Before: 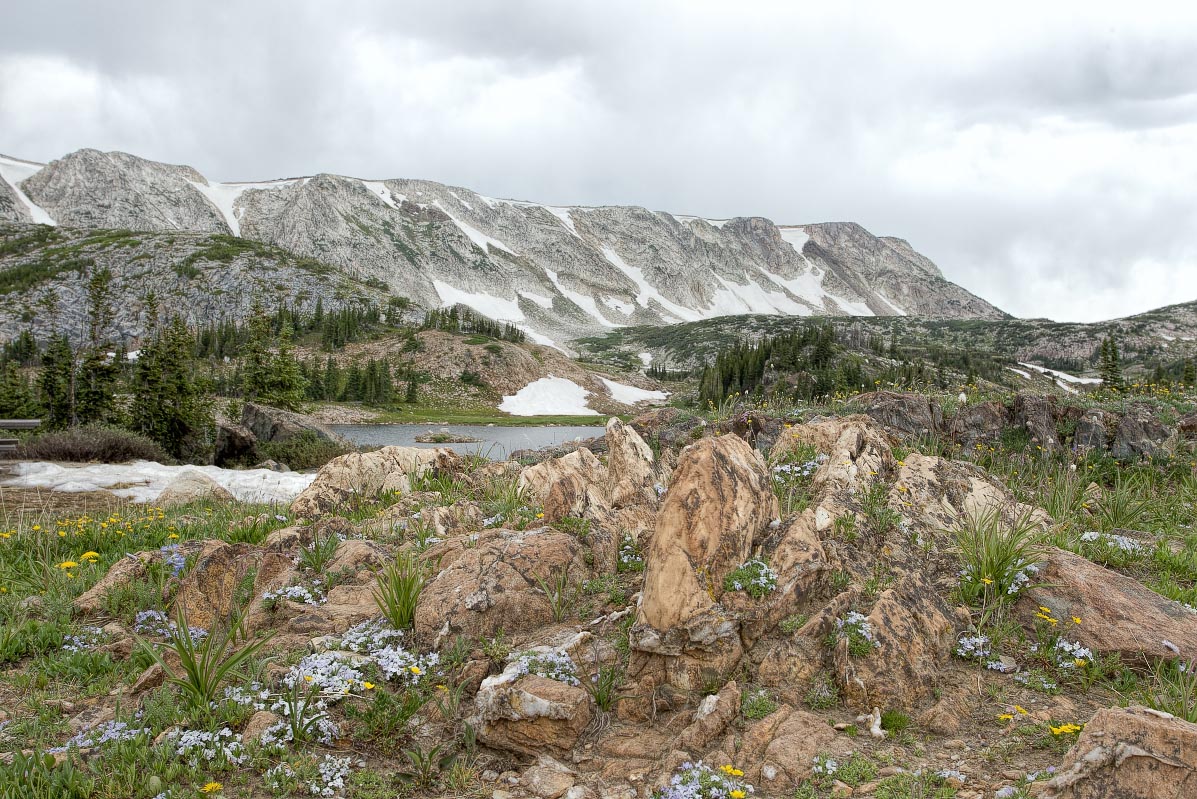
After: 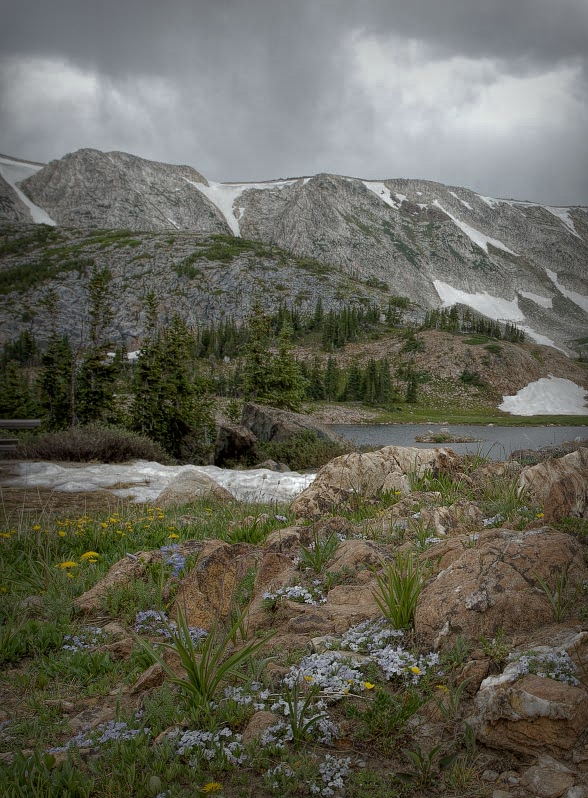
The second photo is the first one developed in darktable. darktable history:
vignetting: fall-off start 53.2%, brightness -0.594, saturation 0, automatic ratio true, width/height ratio 1.313, shape 0.22, unbound false
crop and rotate: left 0%, top 0%, right 50.845%
base curve: curves: ch0 [(0, 0) (0.826, 0.587) (1, 1)]
